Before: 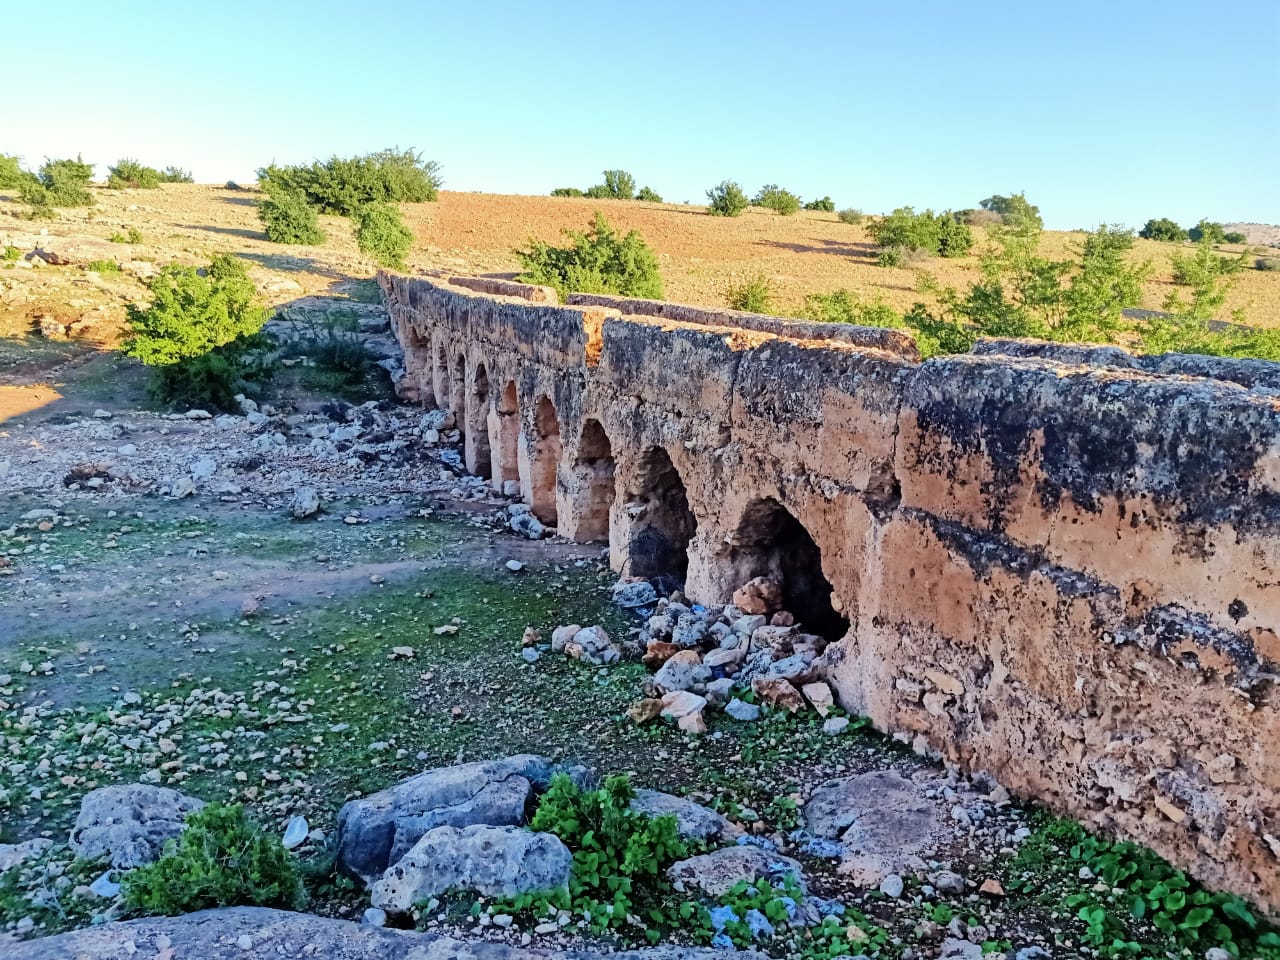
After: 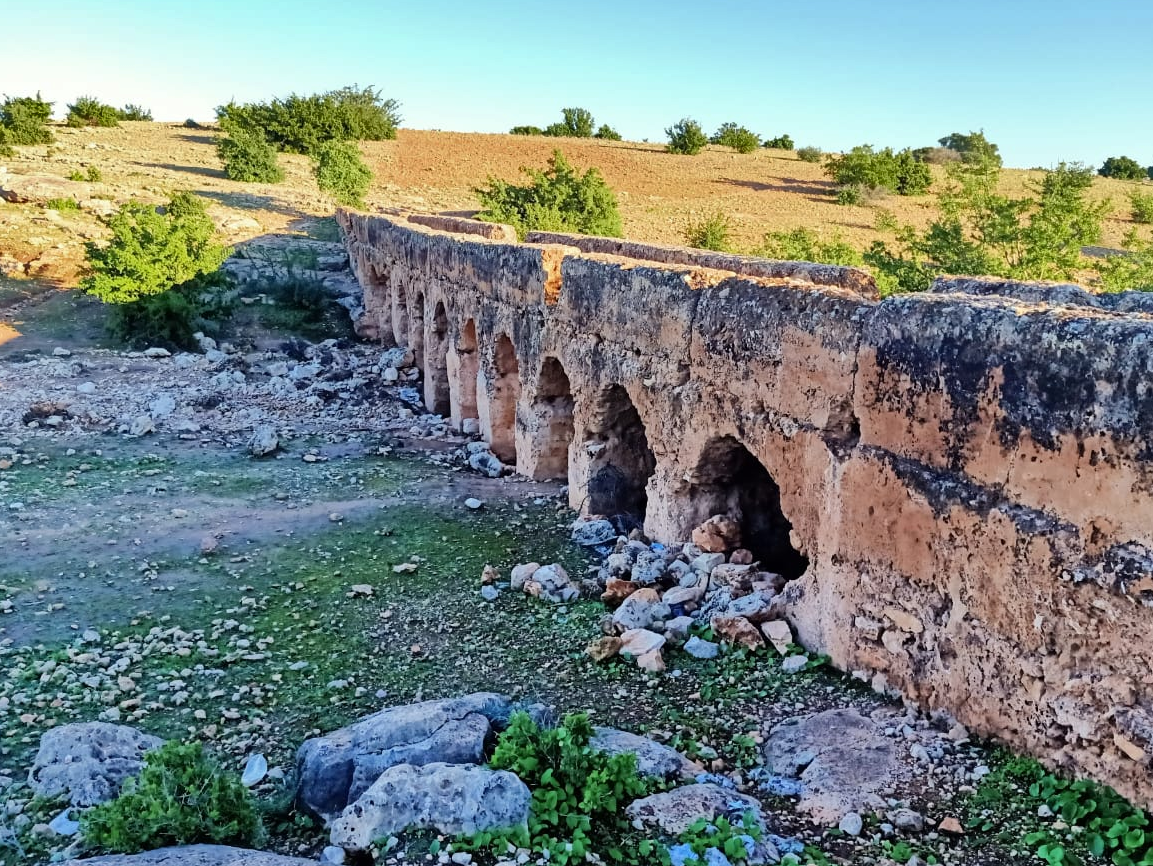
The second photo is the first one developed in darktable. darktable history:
shadows and highlights: soften with gaussian
crop: left 3.215%, top 6.471%, right 6.658%, bottom 3.216%
